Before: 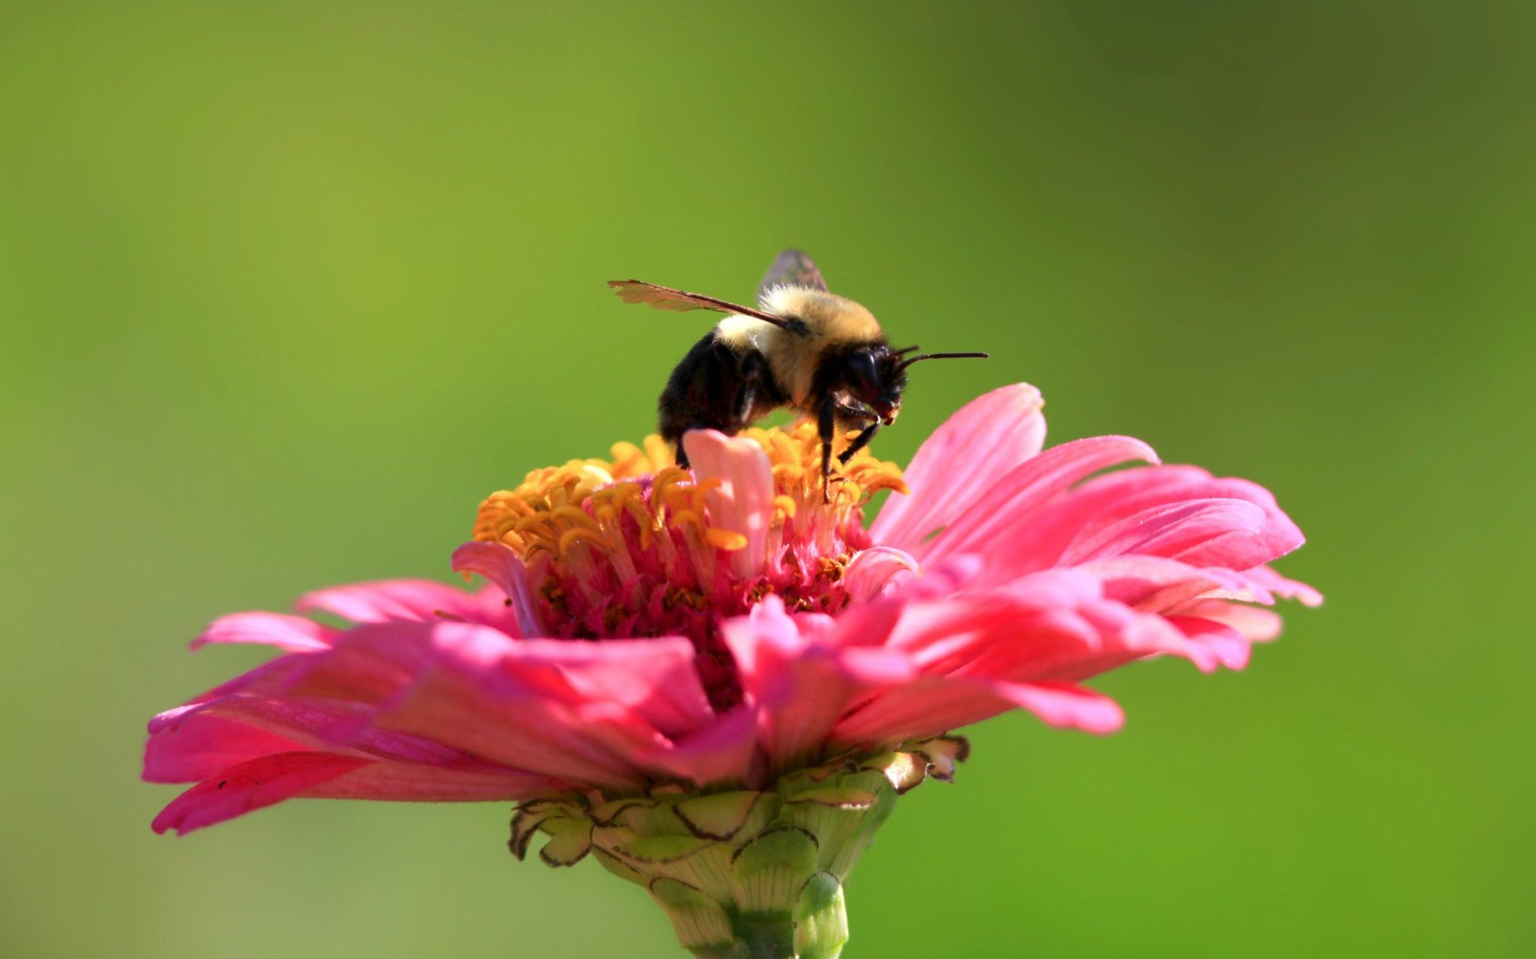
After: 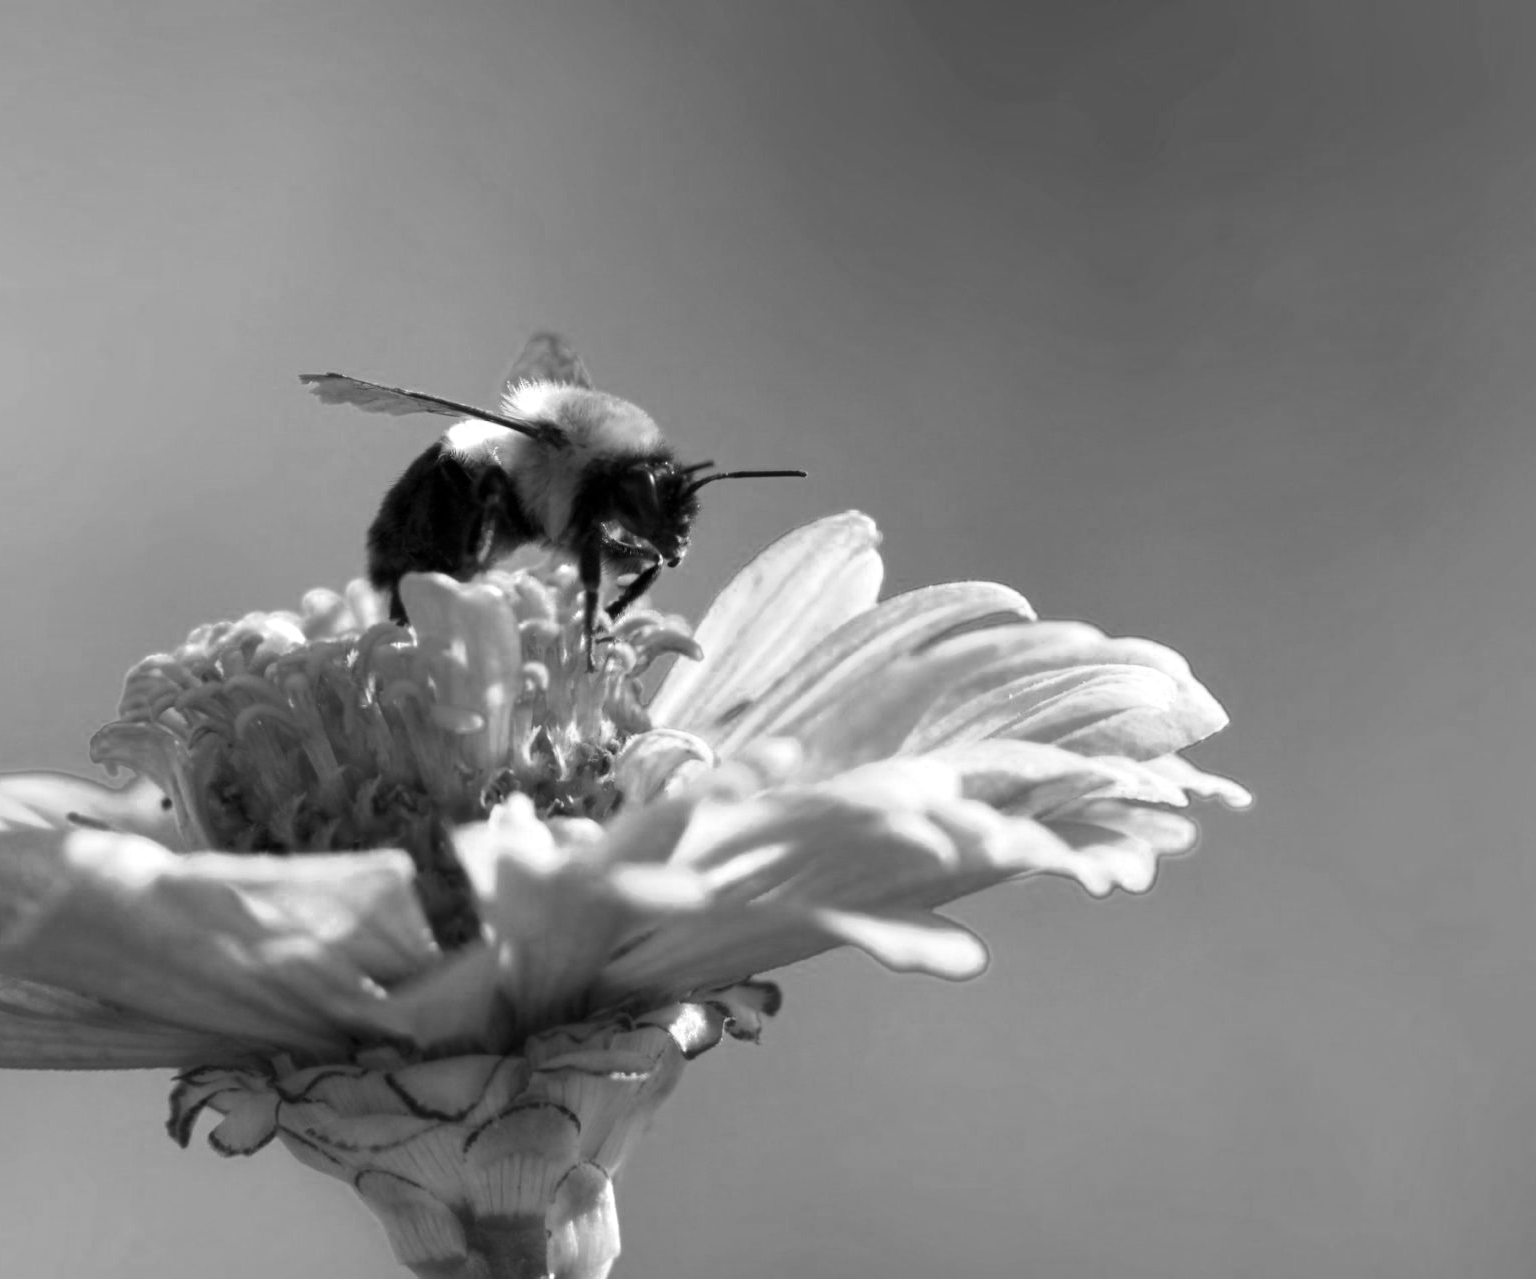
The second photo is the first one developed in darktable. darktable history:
crop and rotate: left 24.977%
color zones: curves: ch0 [(0.002, 0.593) (0.143, 0.417) (0.285, 0.541) (0.455, 0.289) (0.608, 0.327) (0.727, 0.283) (0.869, 0.571) (1, 0.603)]; ch1 [(0, 0) (0.143, 0) (0.286, 0) (0.429, 0) (0.571, 0) (0.714, 0) (0.857, 0)], mix 24.14%
